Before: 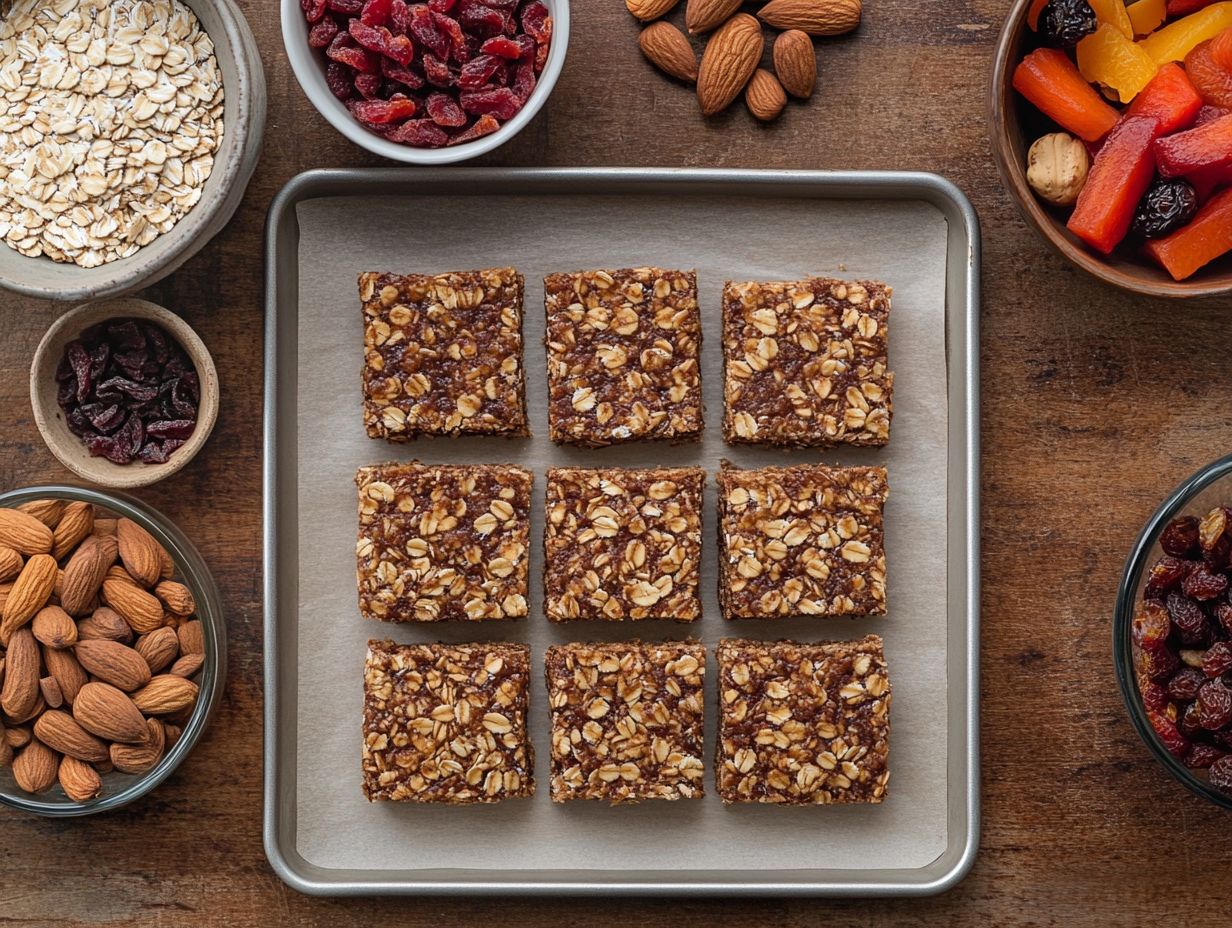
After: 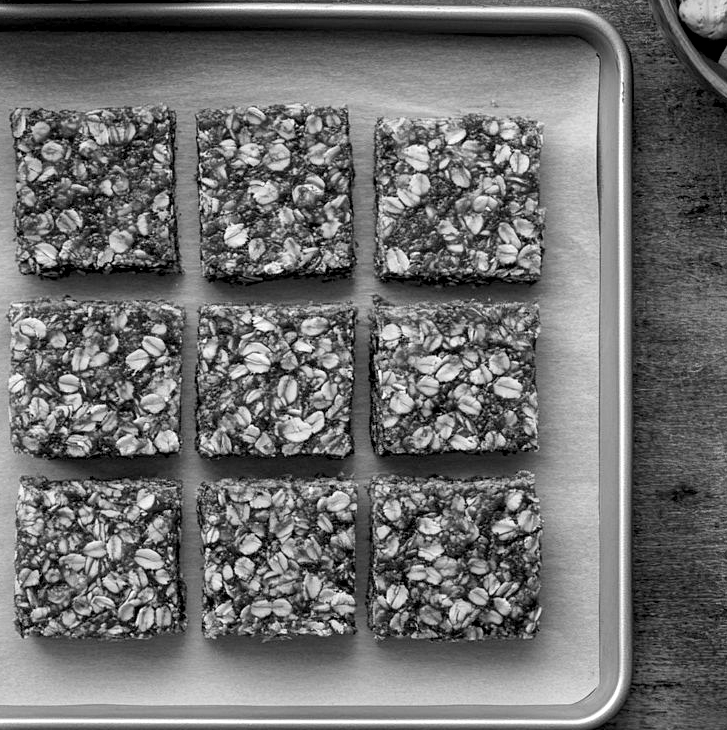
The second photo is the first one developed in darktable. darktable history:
monochrome: on, module defaults
local contrast: mode bilateral grid, contrast 20, coarseness 50, detail 120%, midtone range 0.2
rgb levels: levels [[0.01, 0.419, 0.839], [0, 0.5, 1], [0, 0.5, 1]]
crop and rotate: left 28.256%, top 17.734%, right 12.656%, bottom 3.573%
